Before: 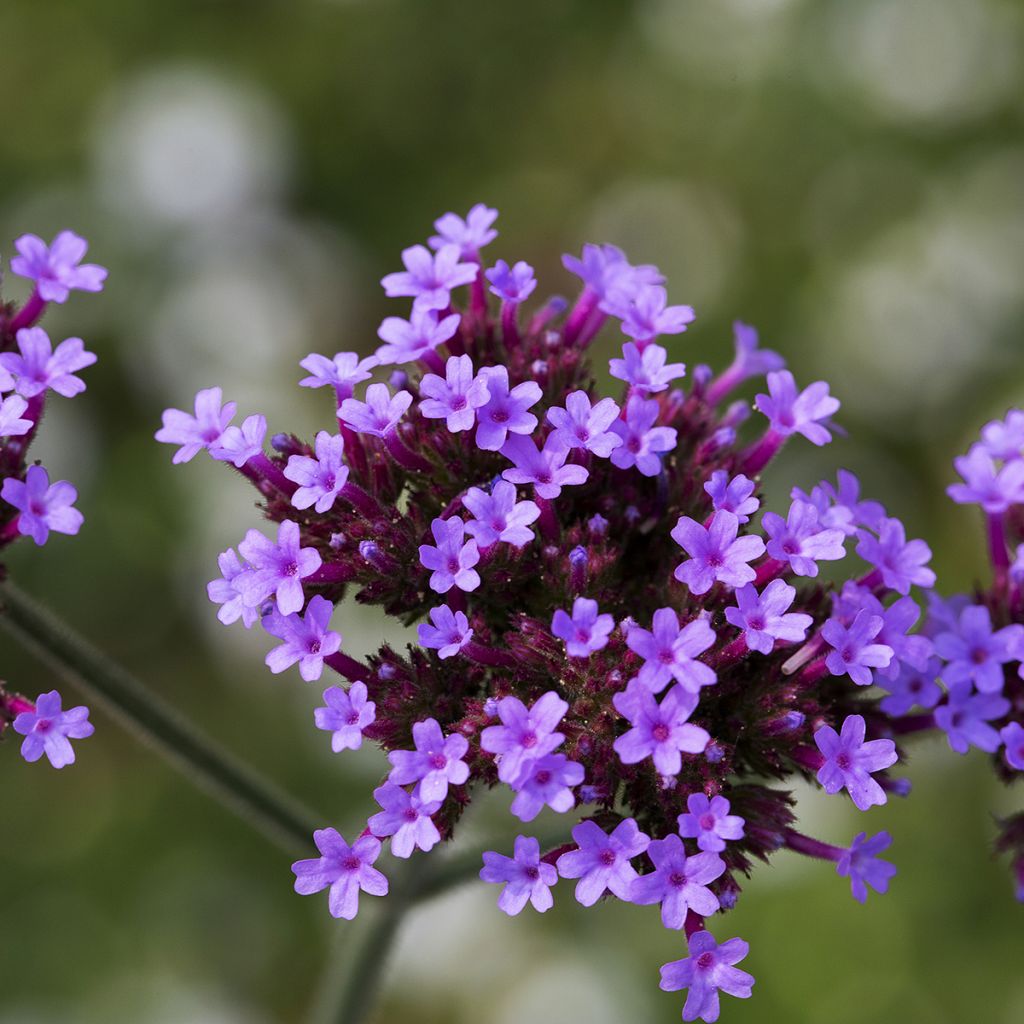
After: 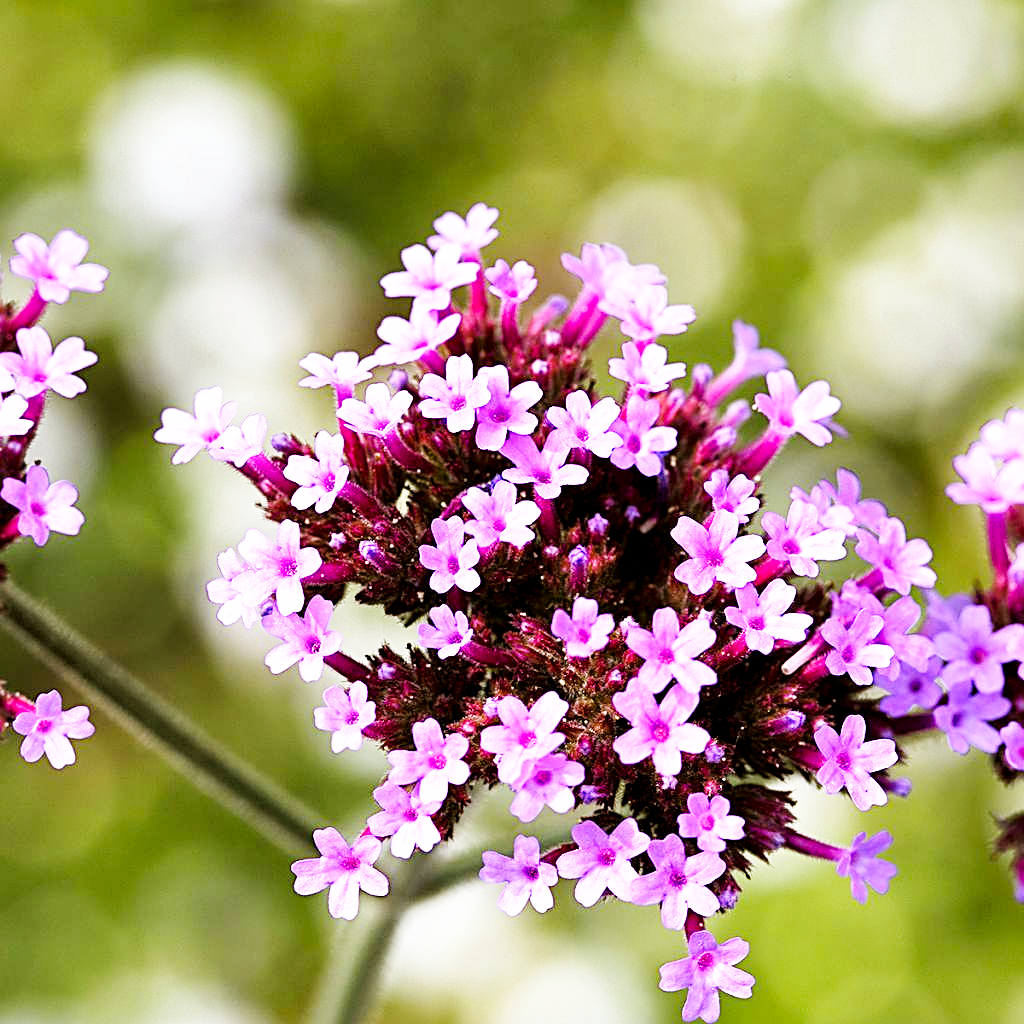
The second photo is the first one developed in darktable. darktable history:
base curve: curves: ch0 [(0, 0.003) (0.001, 0.002) (0.006, 0.004) (0.02, 0.022) (0.048, 0.086) (0.094, 0.234) (0.162, 0.431) (0.258, 0.629) (0.385, 0.8) (0.548, 0.918) (0.751, 0.988) (1, 1)], preserve colors none
exposure: black level correction 0.001, exposure 0.601 EV, compensate highlight preservation false
color zones: curves: ch2 [(0, 0.558) (0.066, 0.578) (0.286, 0.504) (0.429, 0.5) (0.571, 0.5) (0.714, 0.5) (0.857, 0.5) (1, 0.558)]
sharpen: radius 2.675, amount 0.669
levels: levels [0.023, 0.511, 1]
fill light: exposure -1.38 EV
color balance: mode lift, gamma, gain (sRGB), lift [1, 1.028, 1, 0.973]
